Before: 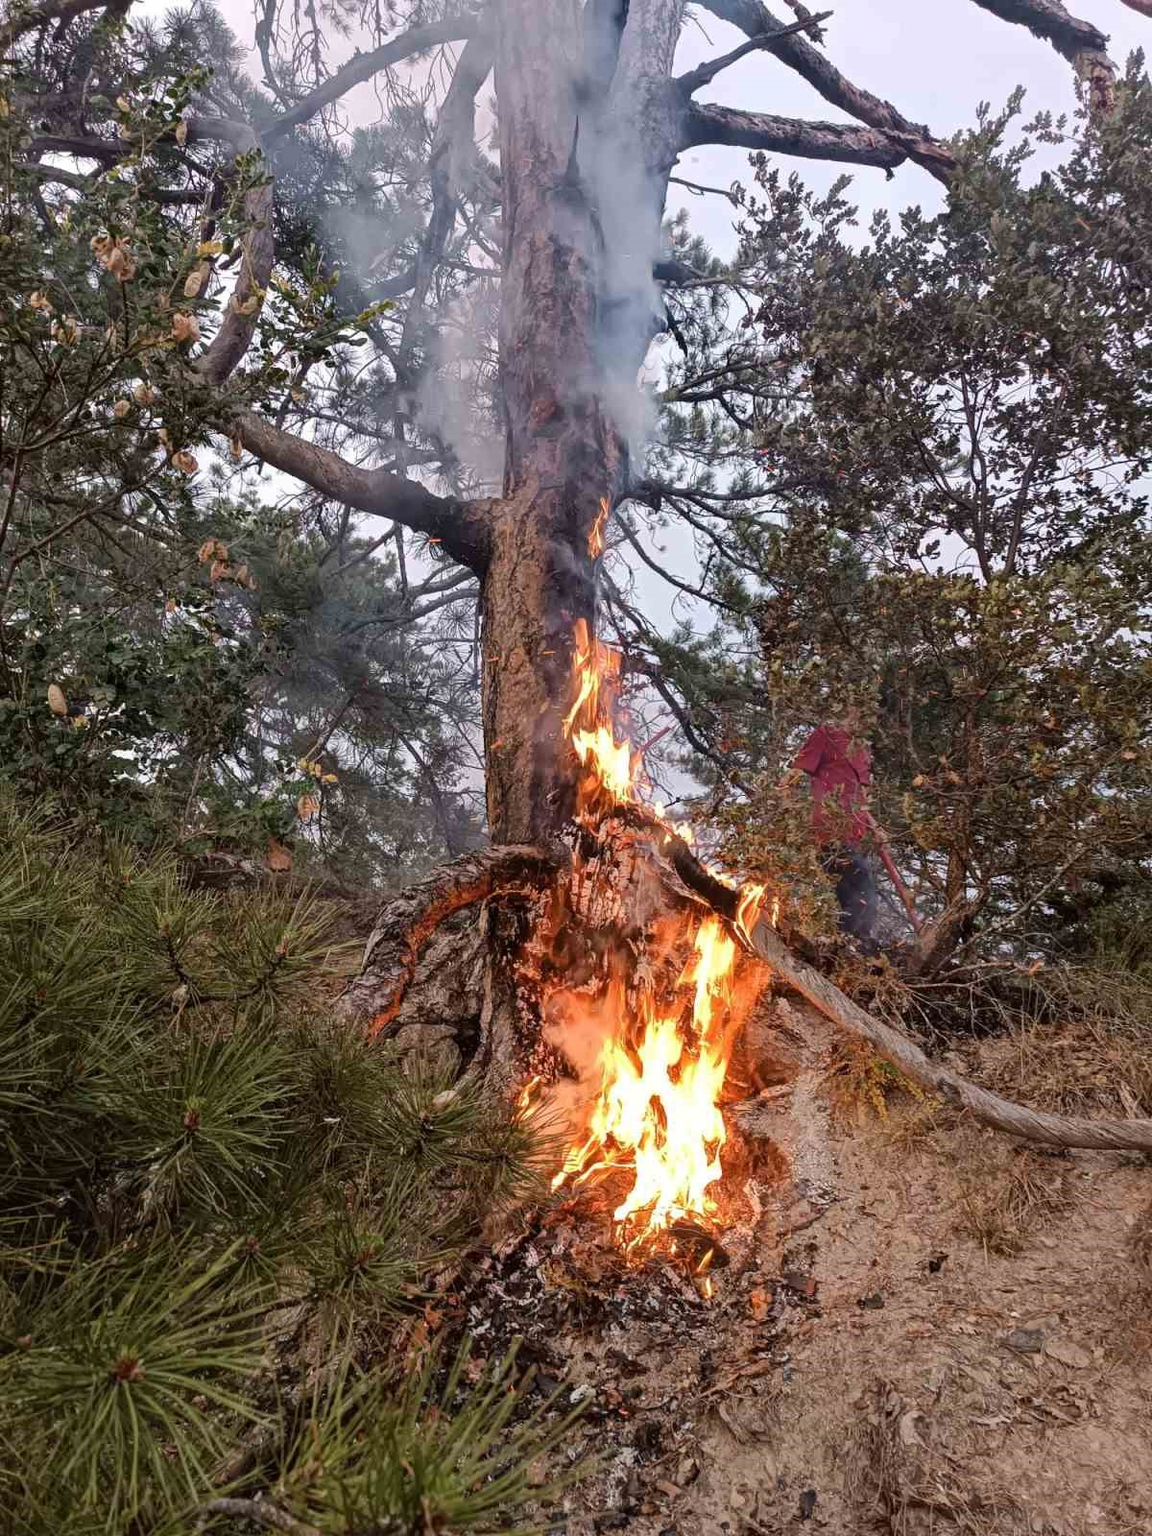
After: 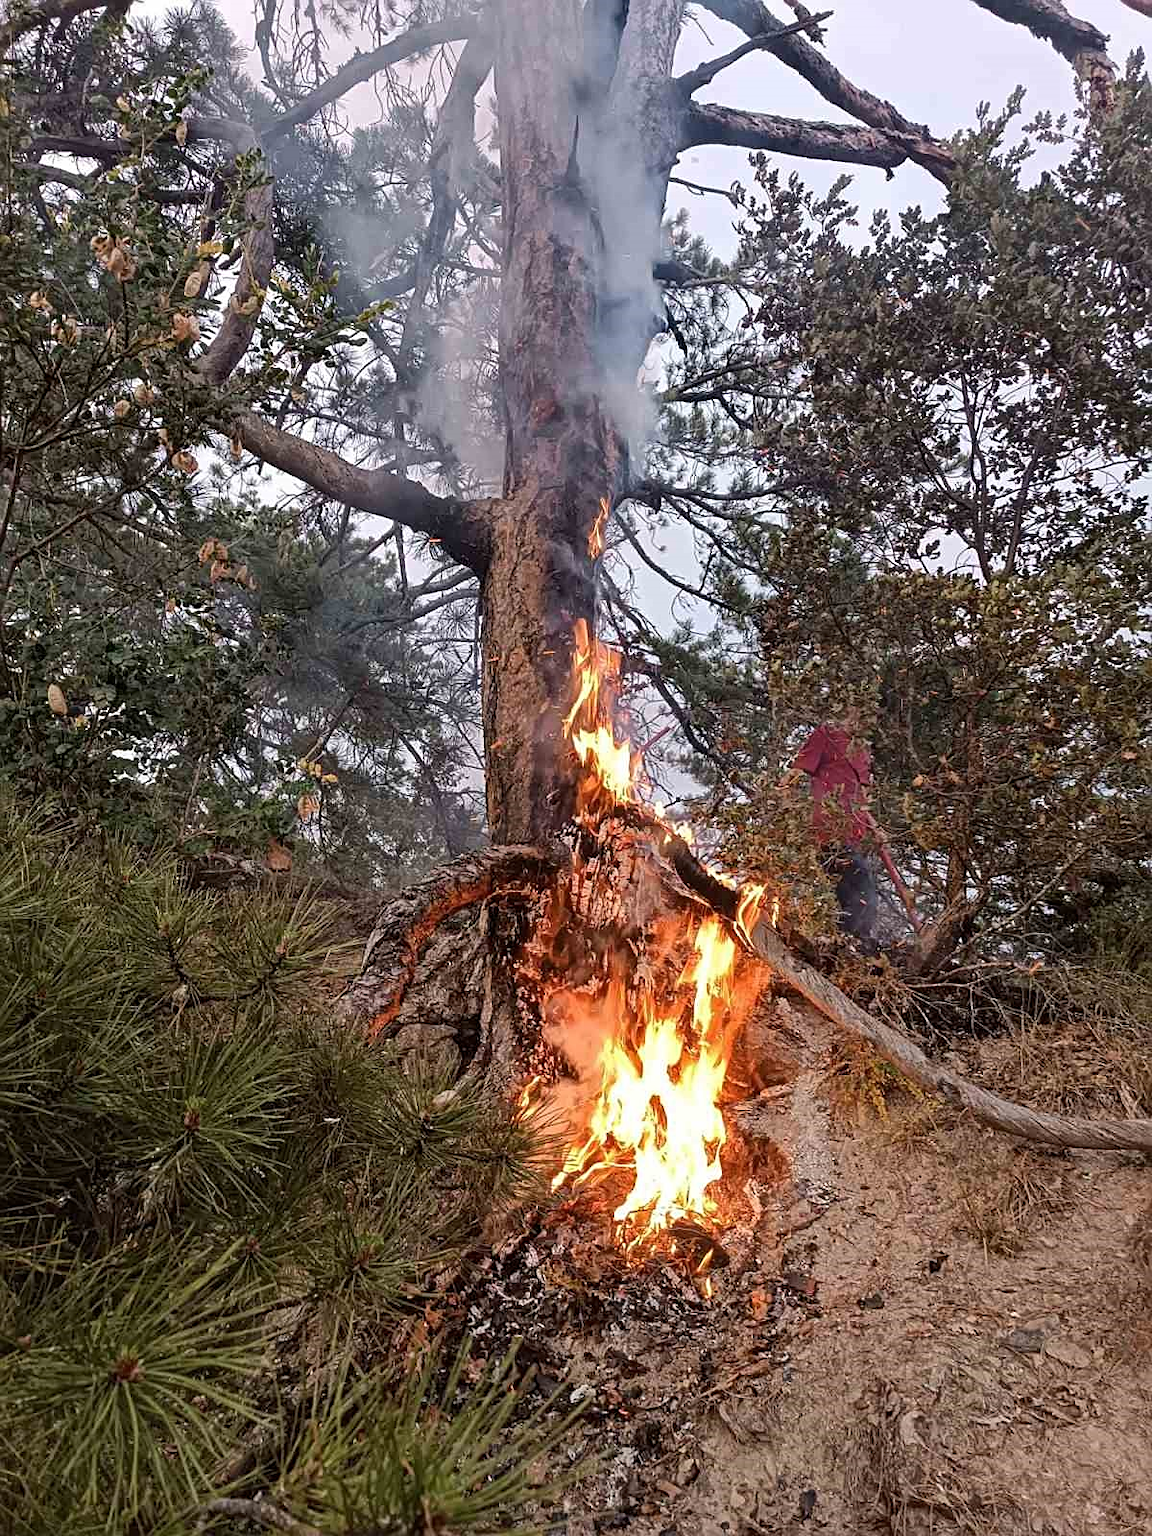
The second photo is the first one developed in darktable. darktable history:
exposure: exposure 0 EV, compensate highlight preservation false
sharpen: on, module defaults
